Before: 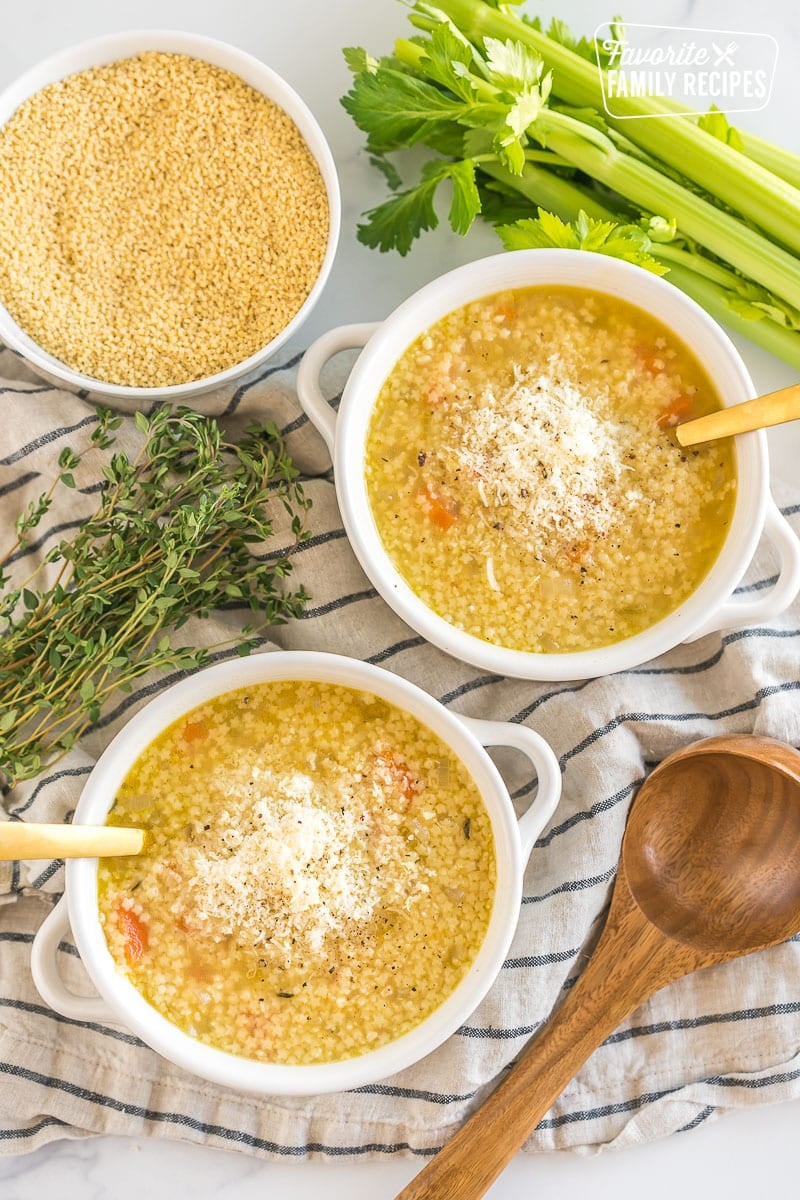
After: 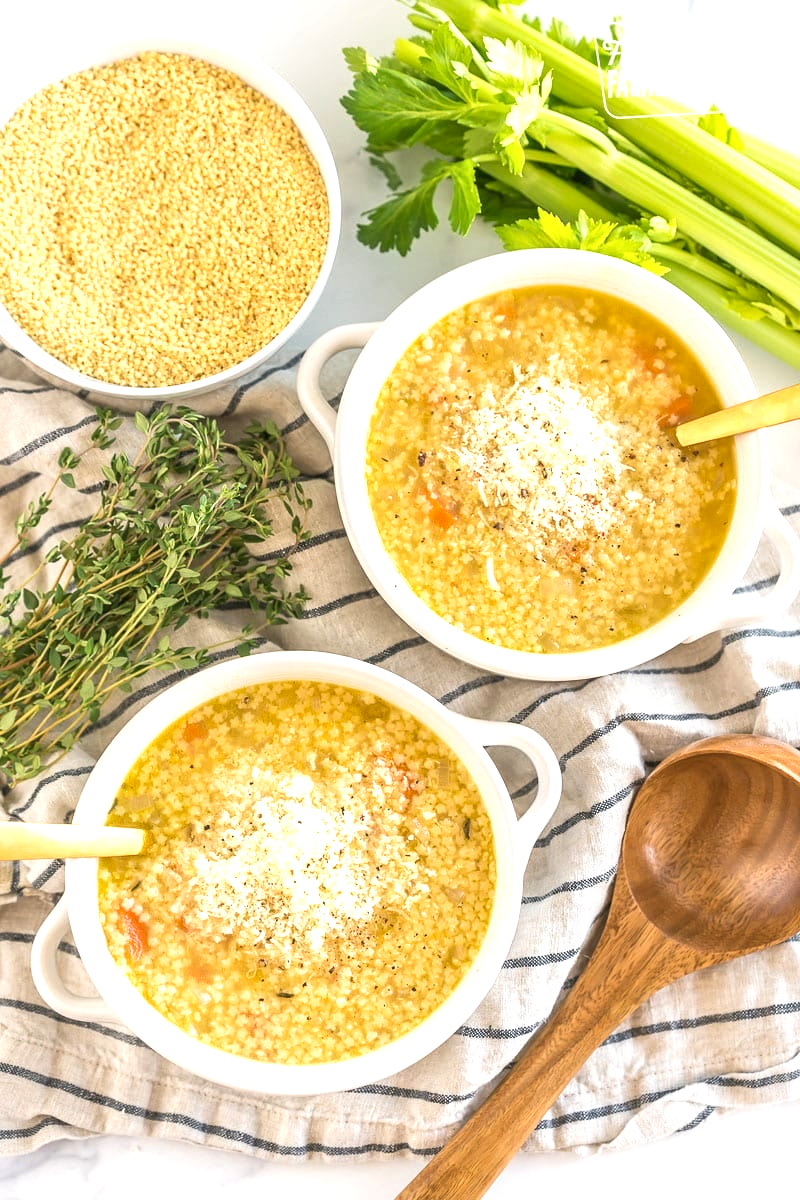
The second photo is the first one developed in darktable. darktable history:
local contrast: mode bilateral grid, contrast 20, coarseness 51, detail 119%, midtone range 0.2
exposure: black level correction 0.001, exposure 0.498 EV, compensate highlight preservation false
